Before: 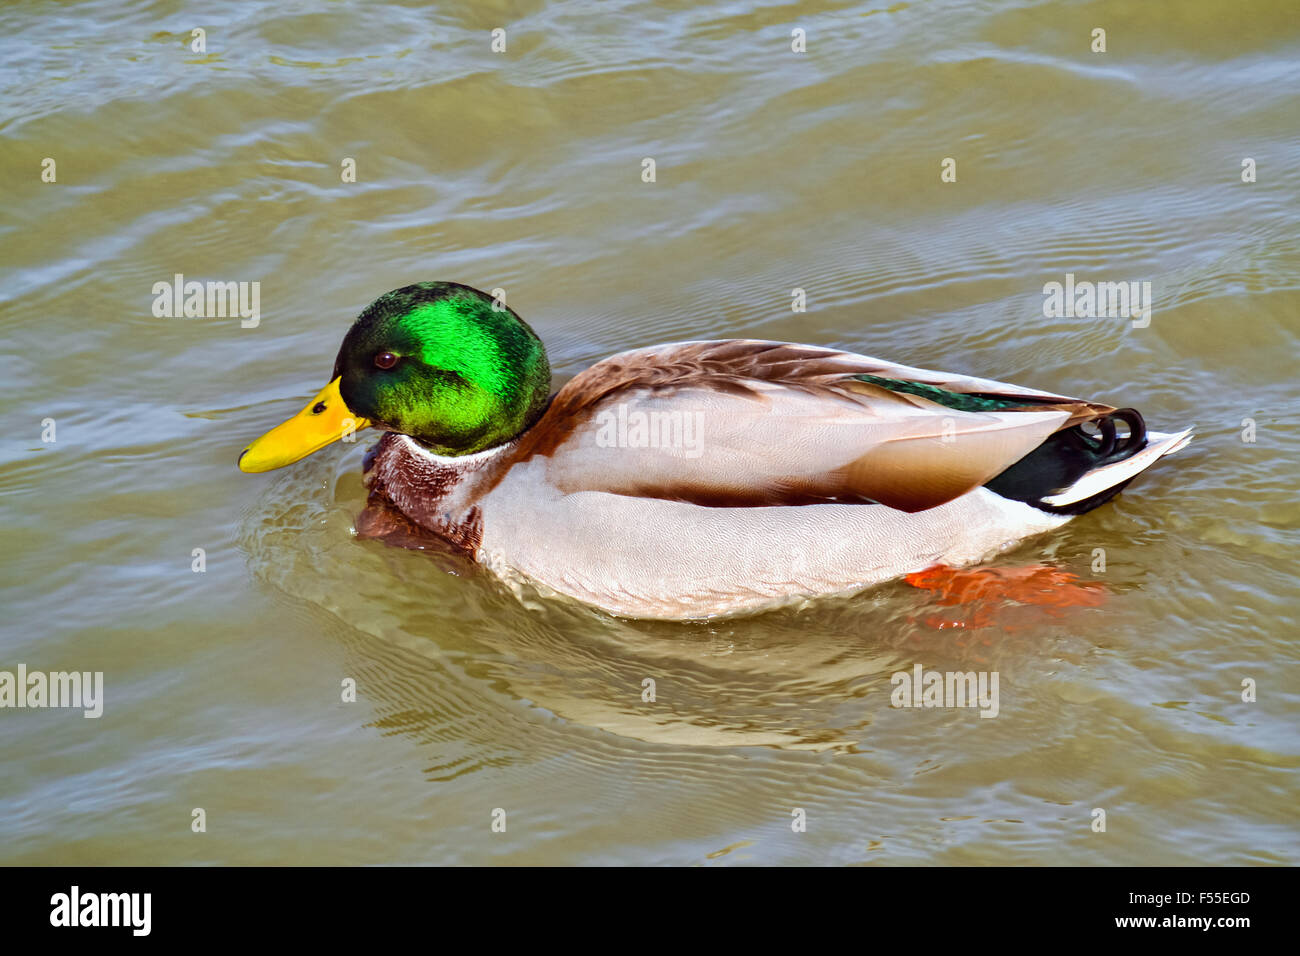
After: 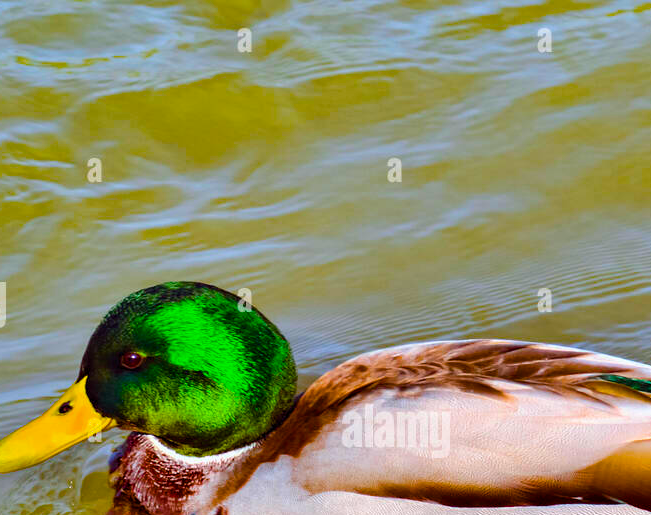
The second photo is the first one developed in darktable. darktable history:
crop: left 19.573%, right 30.29%, bottom 46.087%
color balance rgb: shadows lift › luminance -7.883%, shadows lift › chroma 2.249%, shadows lift › hue 164.89°, perceptual saturation grading › global saturation 99.435%
